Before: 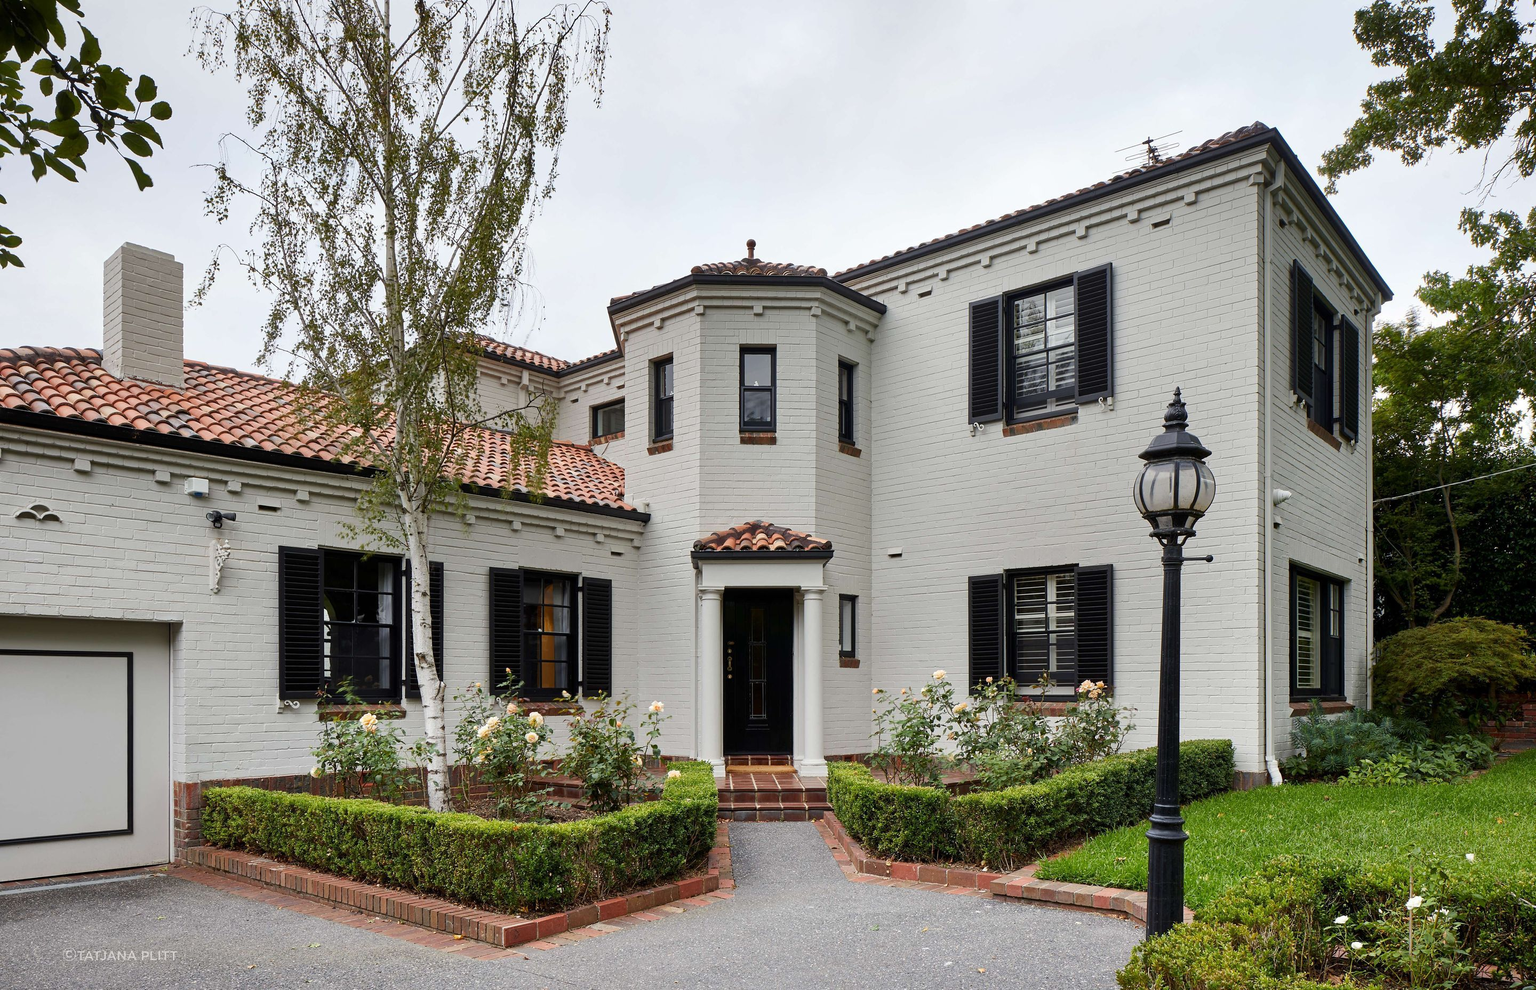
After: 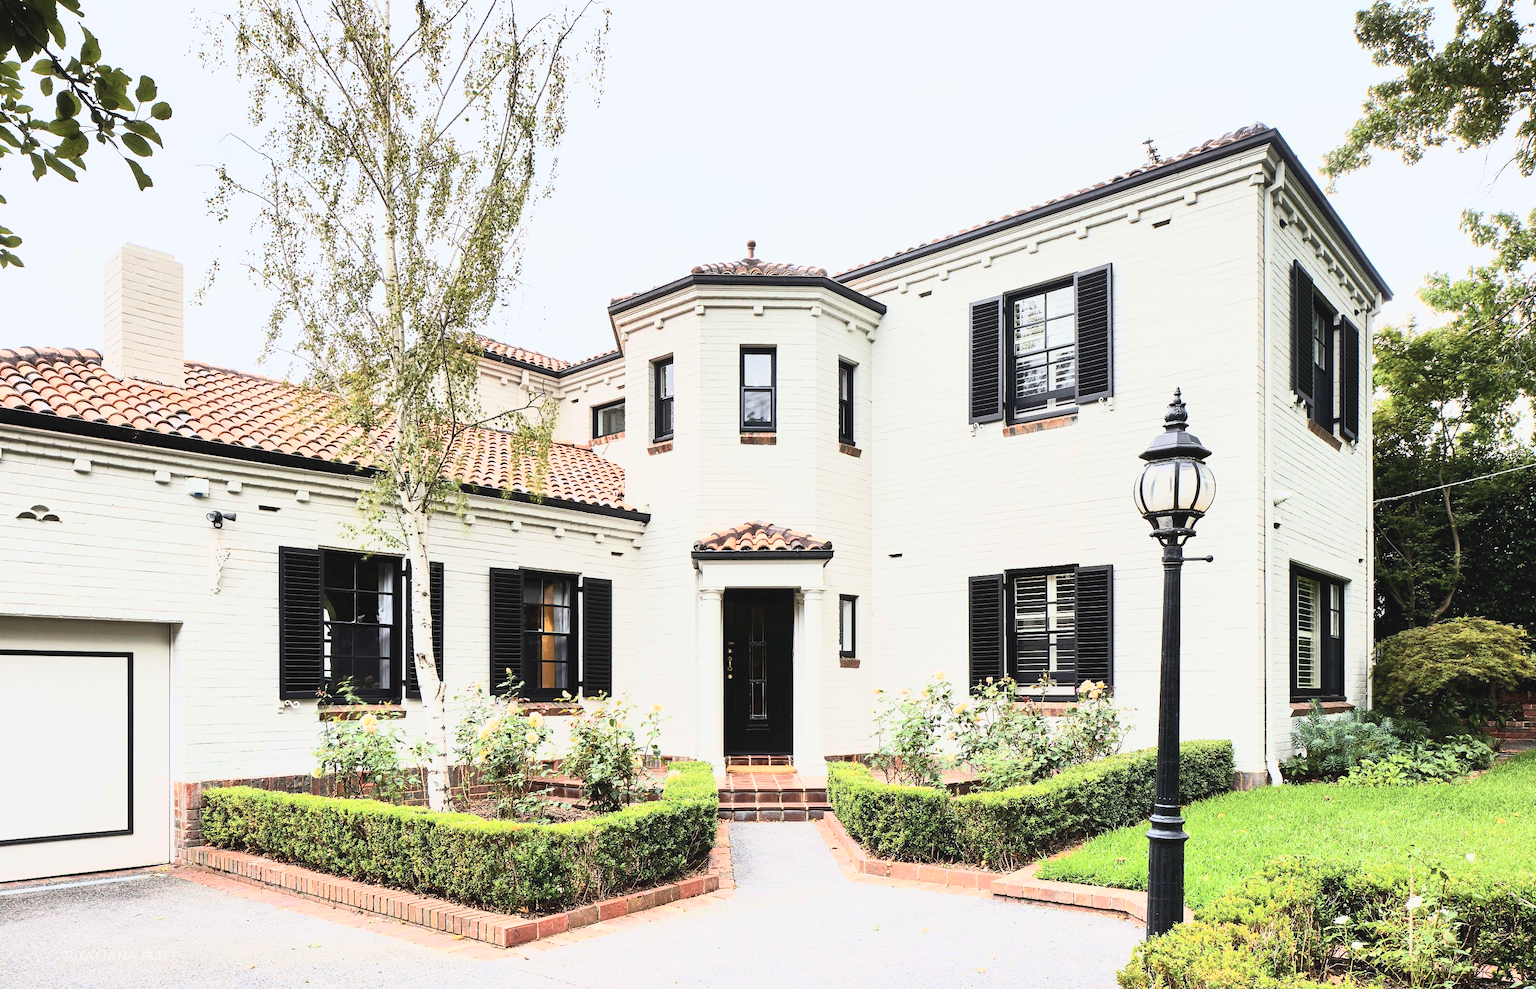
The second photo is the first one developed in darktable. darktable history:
tone curve: curves: ch0 [(0, 0.052) (0.207, 0.35) (0.392, 0.592) (0.54, 0.803) (0.725, 0.922) (0.99, 0.974)], color space Lab, independent channels, preserve colors none
base curve: curves: ch0 [(0, 0) (0.028, 0.03) (0.121, 0.232) (0.46, 0.748) (0.859, 0.968) (1, 1)]
